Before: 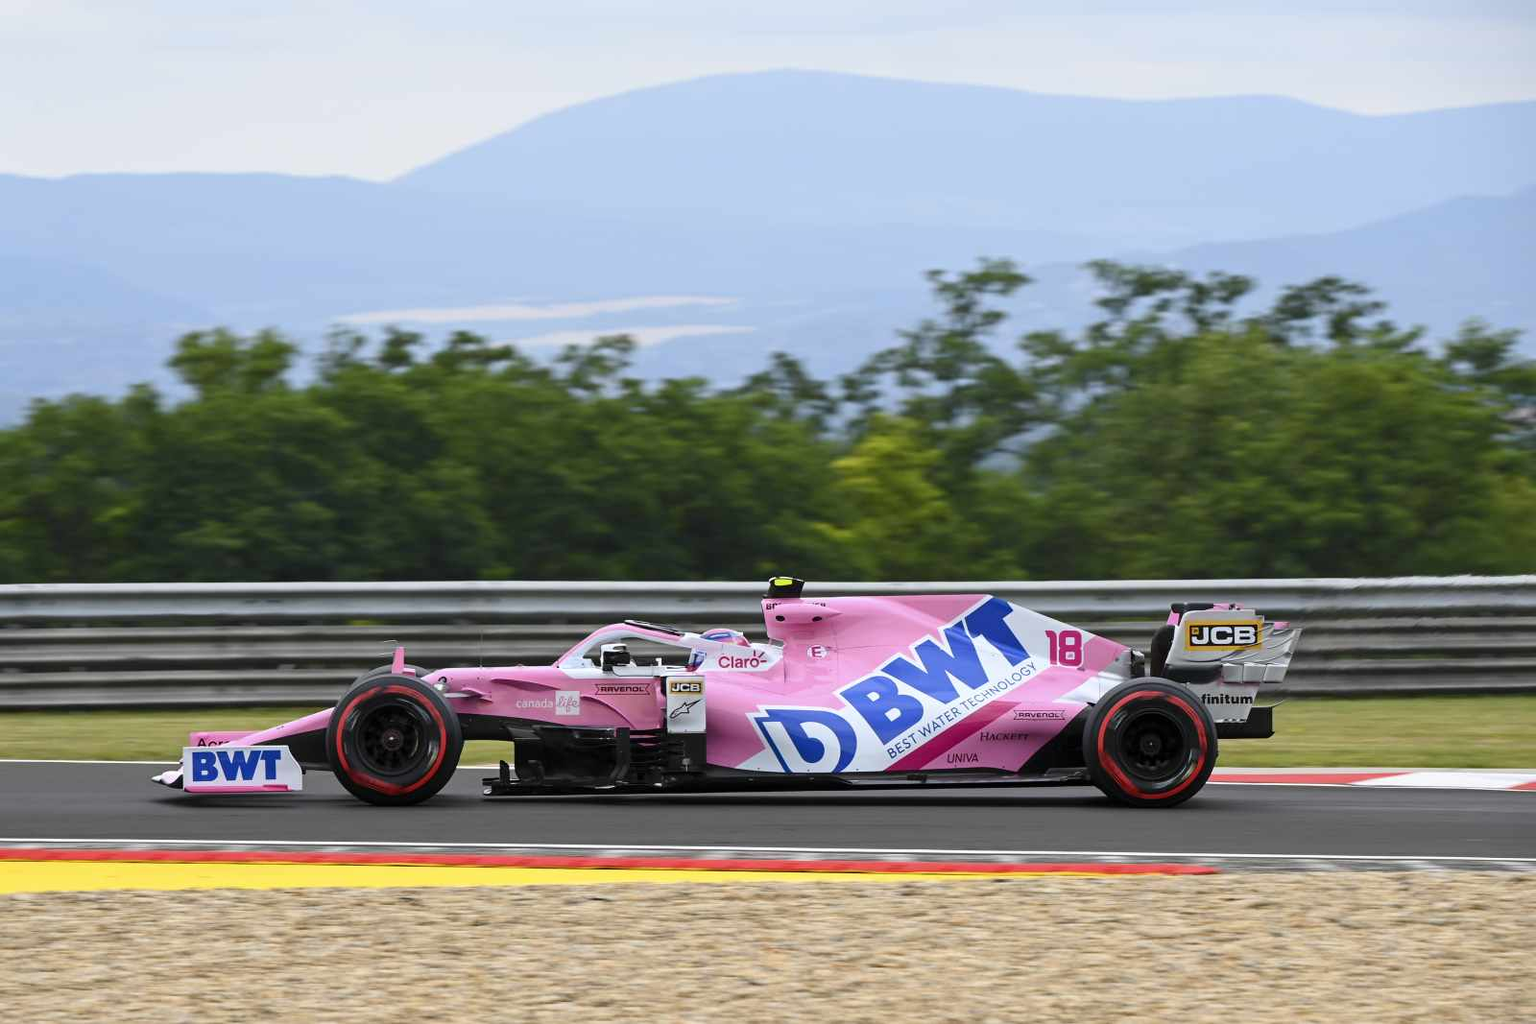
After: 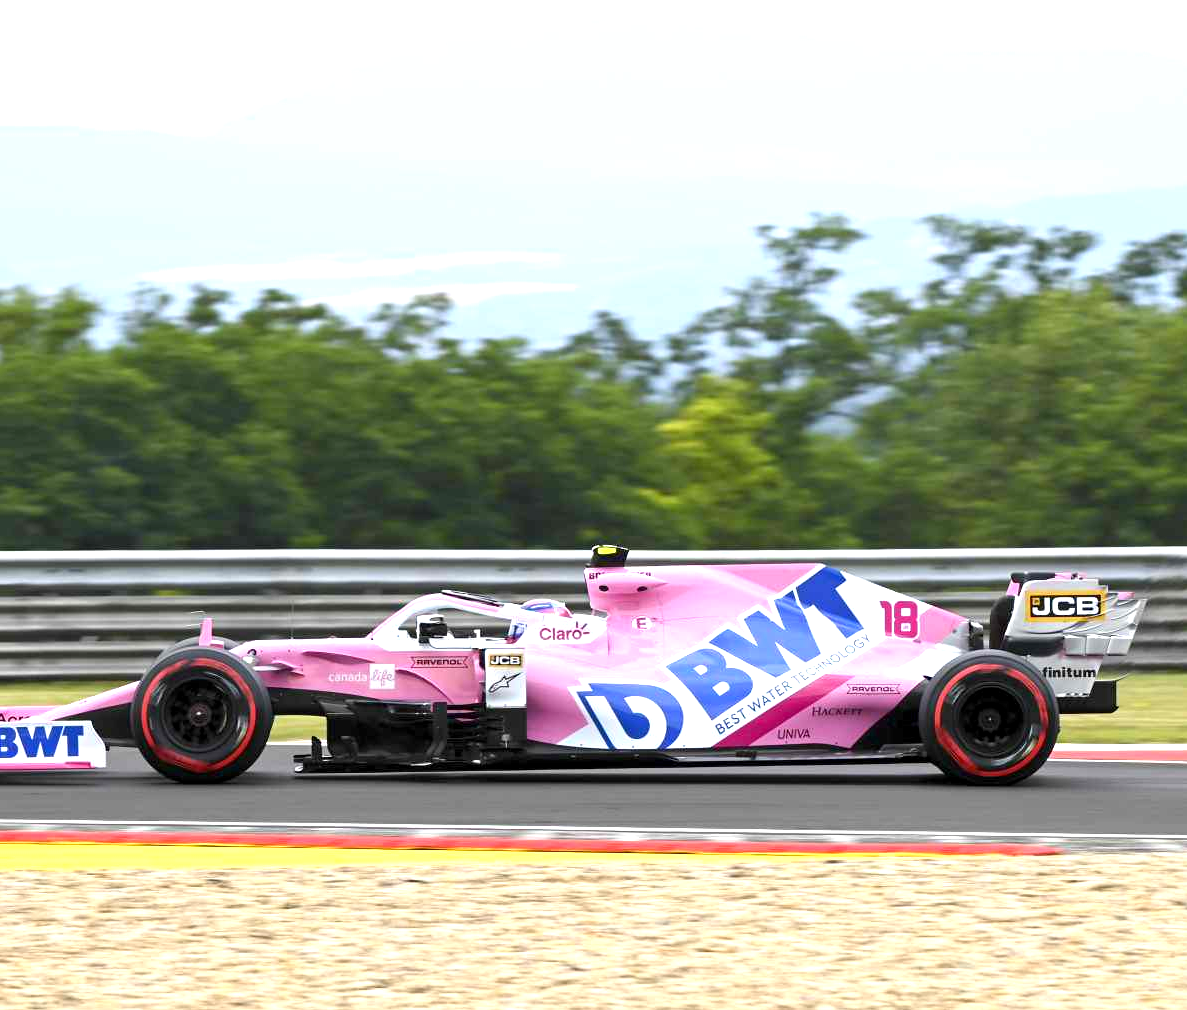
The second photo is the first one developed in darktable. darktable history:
crop and rotate: left 13.15%, top 5.251%, right 12.609%
exposure: black level correction 0.001, exposure 1 EV, compensate highlight preservation false
